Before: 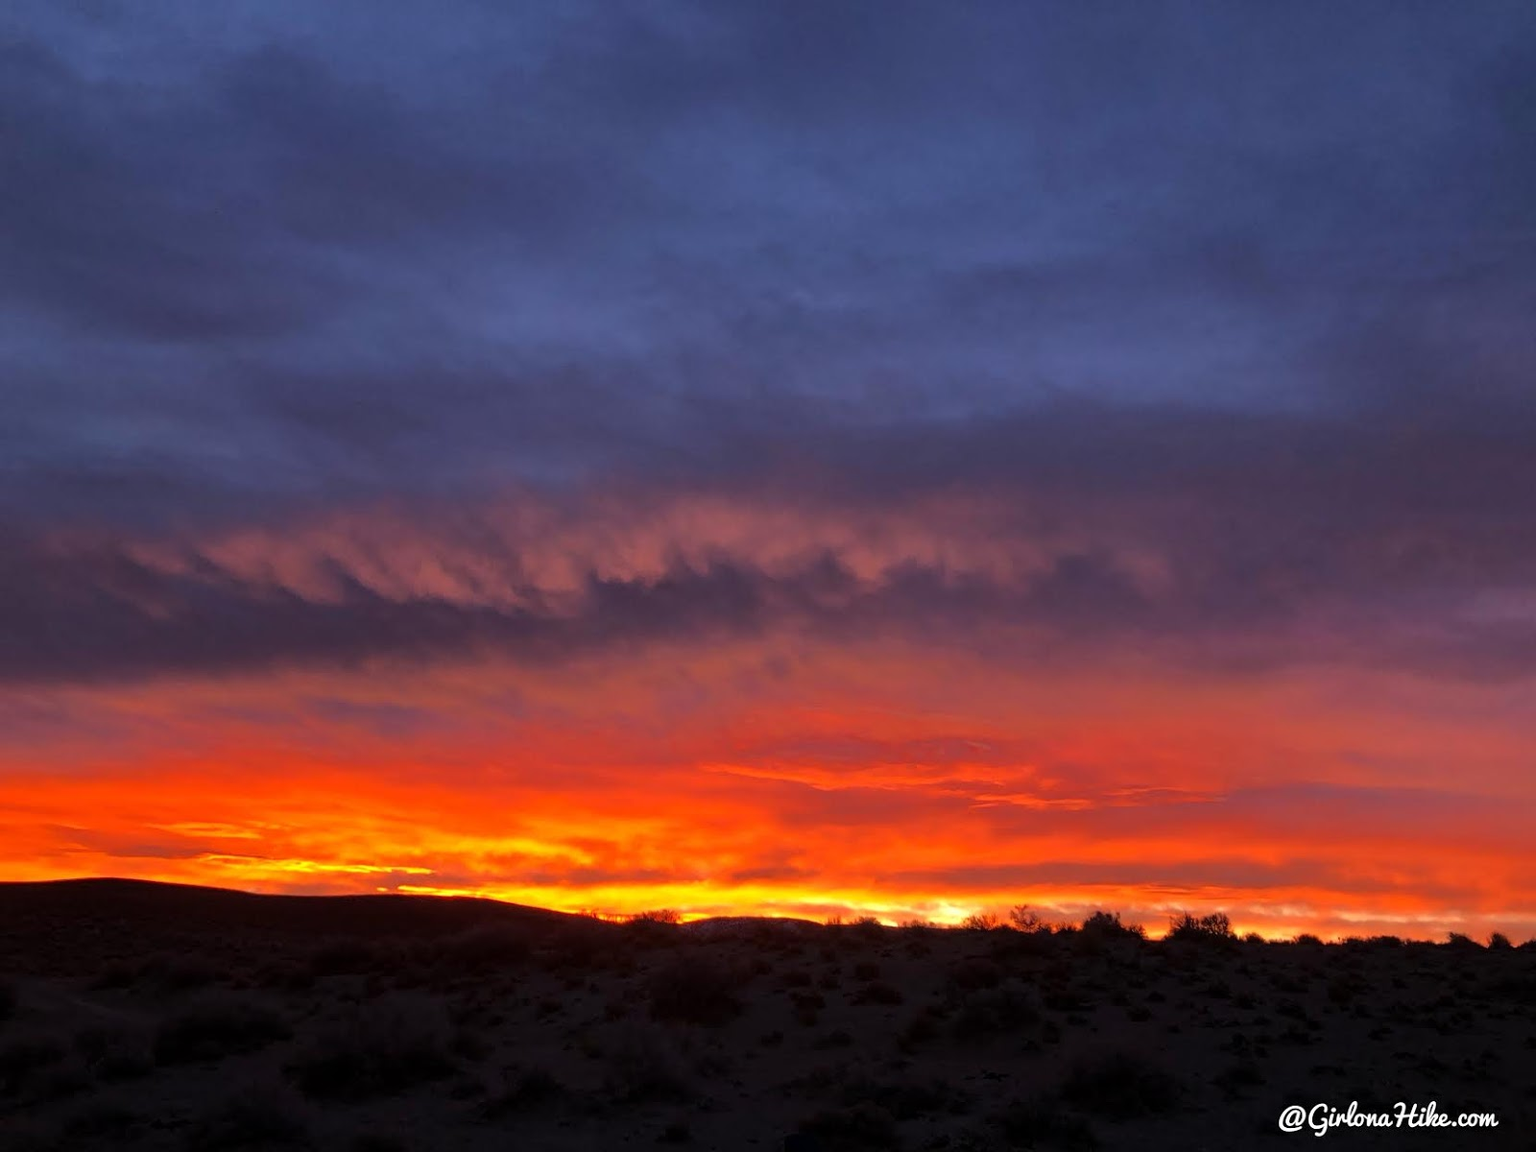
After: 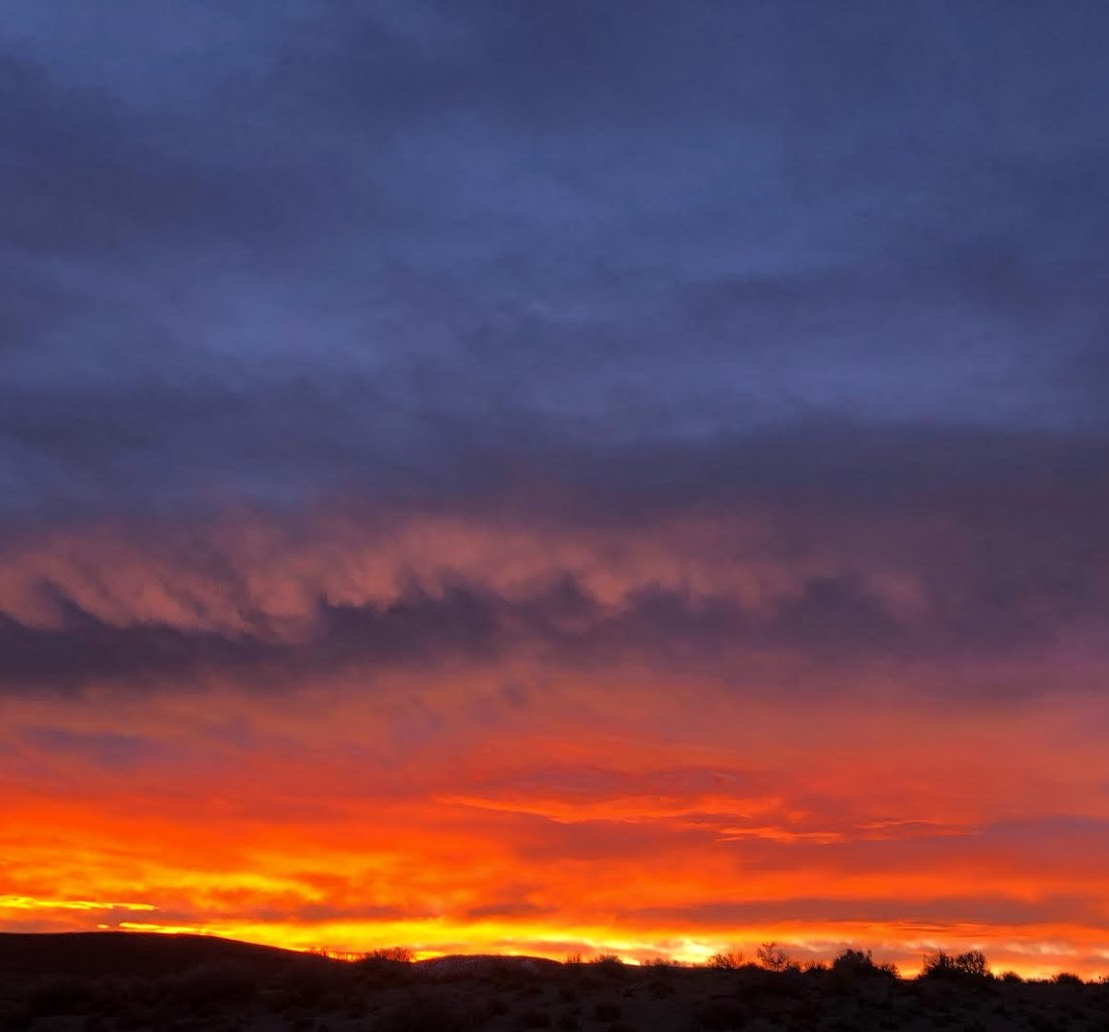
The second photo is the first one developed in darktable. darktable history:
crop: left 18.479%, right 12.2%, bottom 13.971%
color contrast: green-magenta contrast 0.96
